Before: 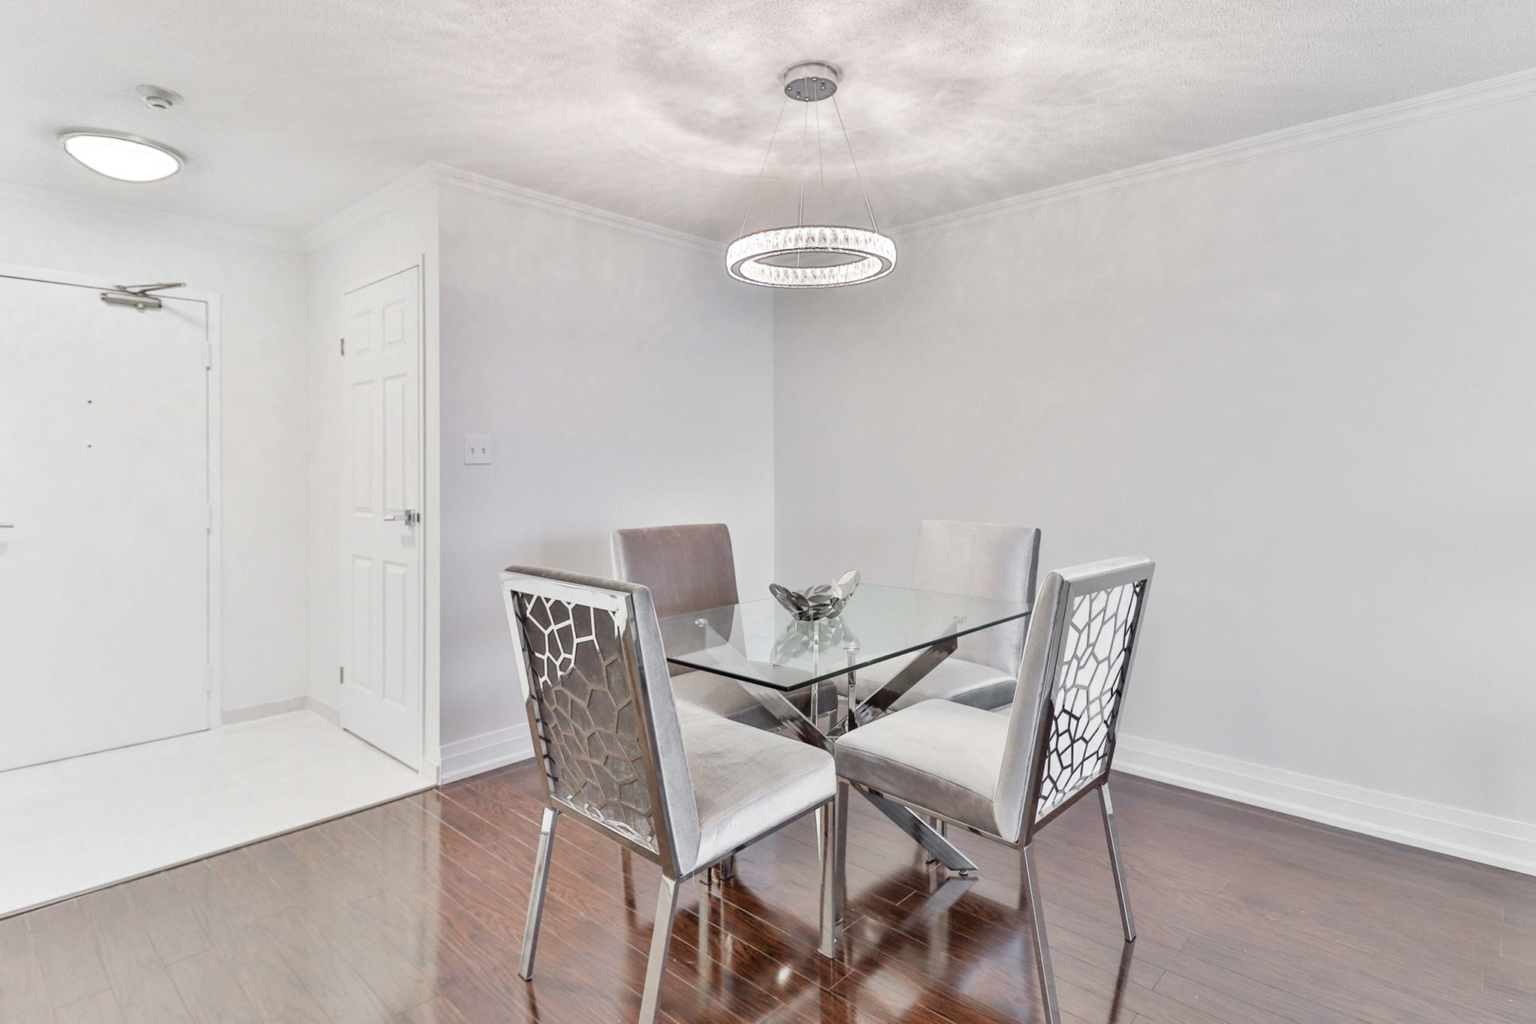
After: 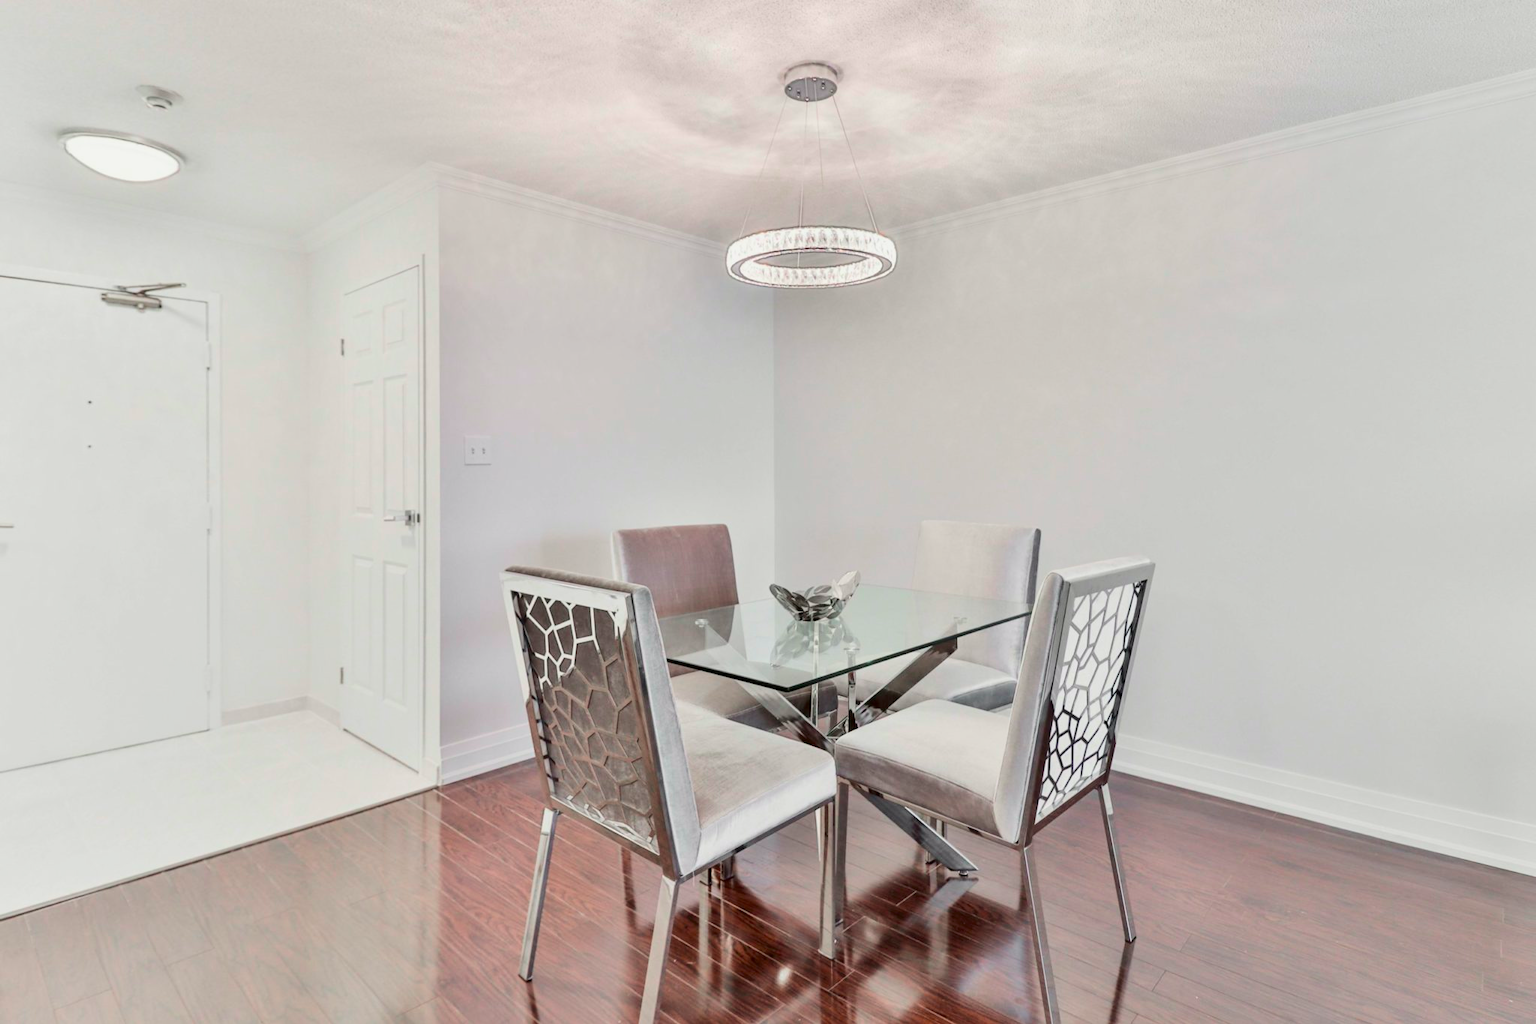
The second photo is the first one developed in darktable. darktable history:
tone curve: curves: ch0 [(0, 0) (0.068, 0.031) (0.175, 0.132) (0.337, 0.304) (0.498, 0.511) (0.748, 0.762) (0.993, 0.954)]; ch1 [(0, 0) (0.294, 0.184) (0.359, 0.34) (0.362, 0.35) (0.43, 0.41) (0.469, 0.453) (0.495, 0.489) (0.54, 0.563) (0.612, 0.641) (1, 1)]; ch2 [(0, 0) (0.431, 0.419) (0.495, 0.502) (0.524, 0.534) (0.557, 0.56) (0.634, 0.654) (0.728, 0.722) (1, 1)], color space Lab, independent channels, preserve colors none
